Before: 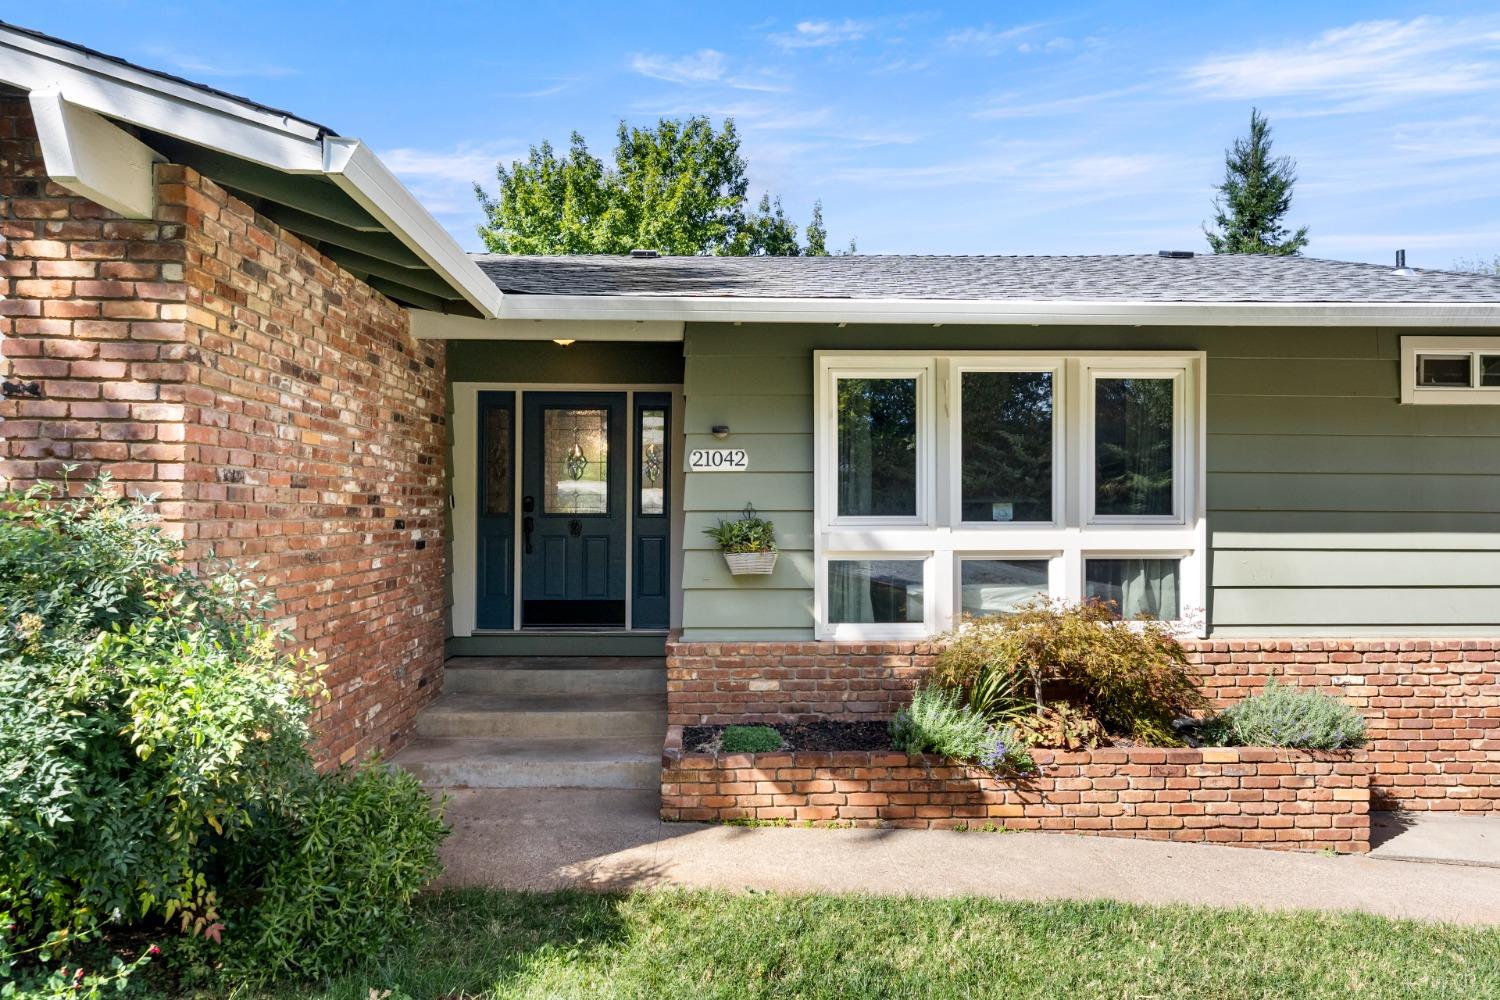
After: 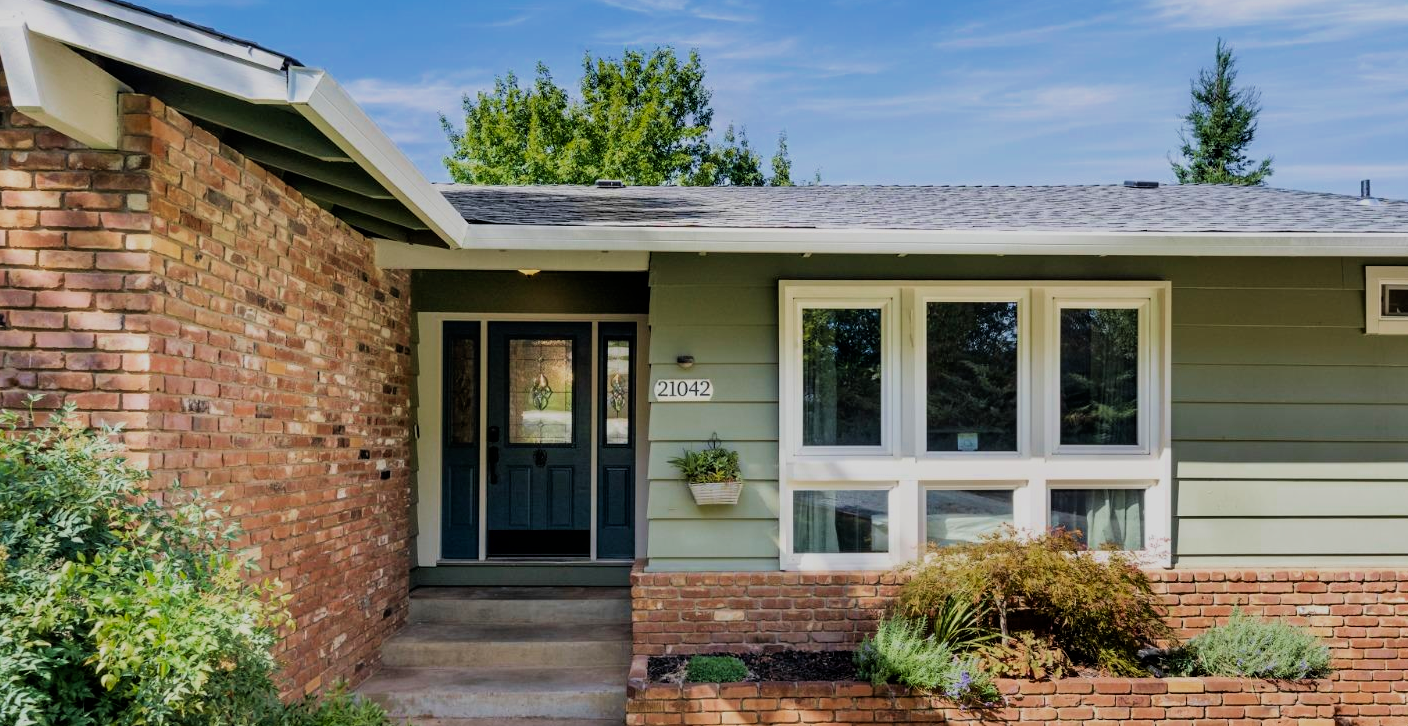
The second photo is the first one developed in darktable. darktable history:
velvia: on, module defaults
color zones: curves: ch0 [(0, 0.425) (0.143, 0.422) (0.286, 0.42) (0.429, 0.419) (0.571, 0.419) (0.714, 0.42) (0.857, 0.422) (1, 0.425)]
filmic rgb: black relative exposure -7.65 EV, white relative exposure 4.56 EV, hardness 3.61, color science v6 (2022)
crop: left 2.357%, top 7.017%, right 3.371%, bottom 20.216%
